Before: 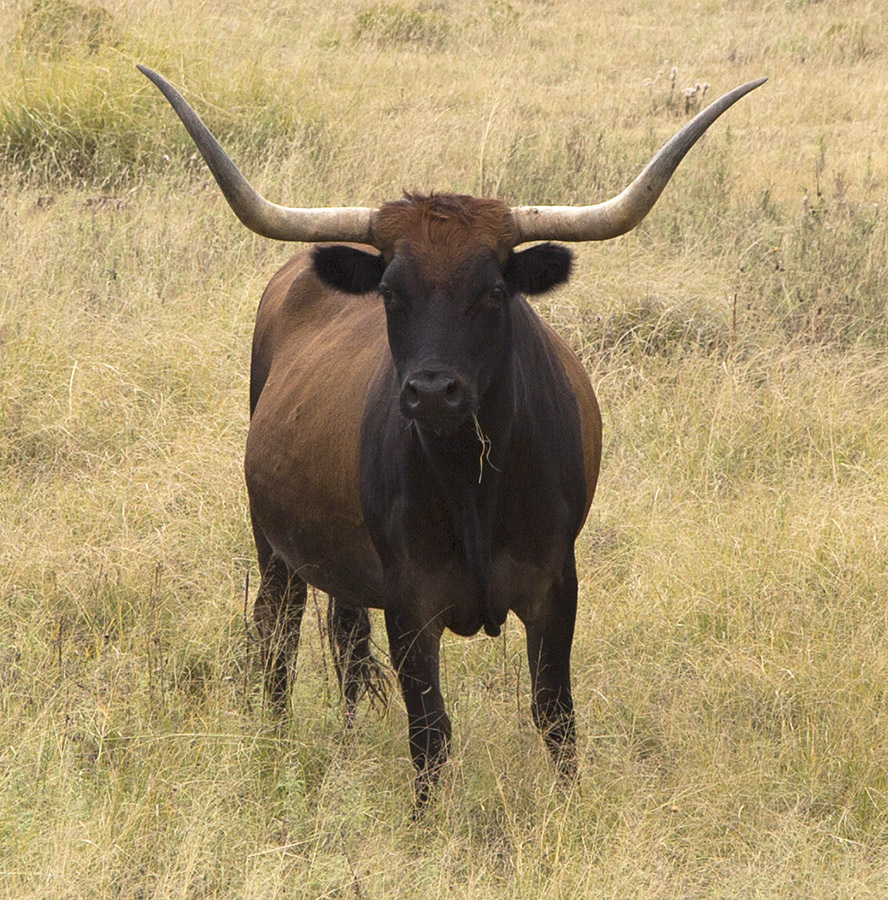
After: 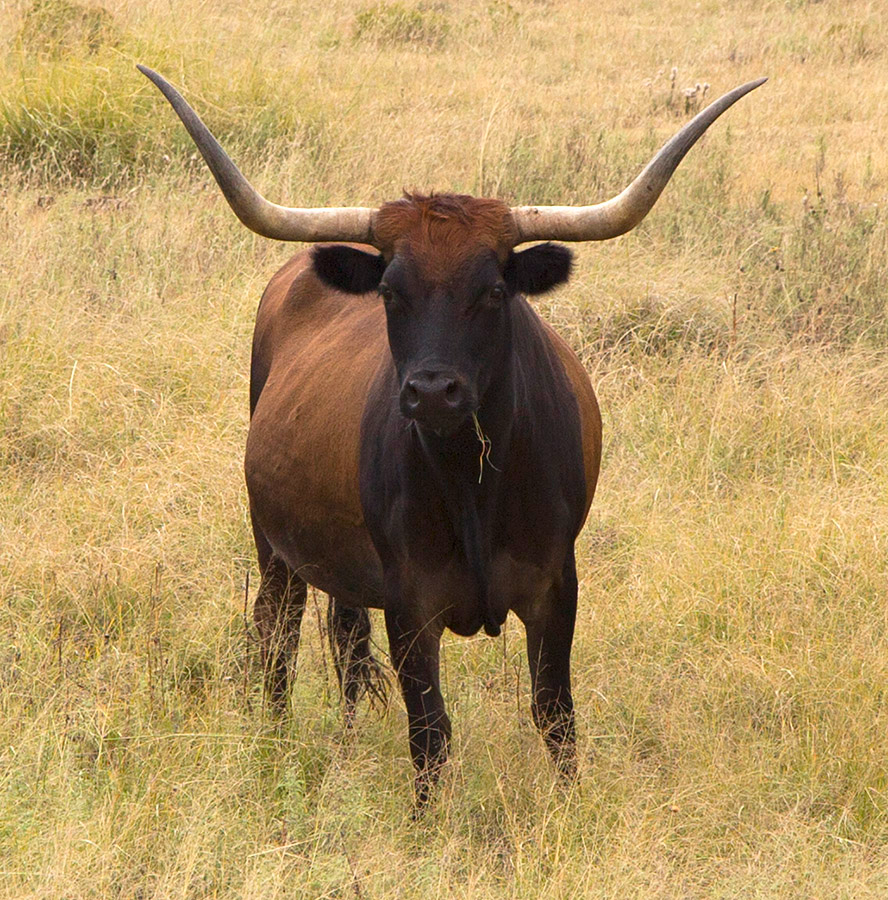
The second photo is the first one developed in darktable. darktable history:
contrast brightness saturation: contrast 0.04, saturation 0.162
